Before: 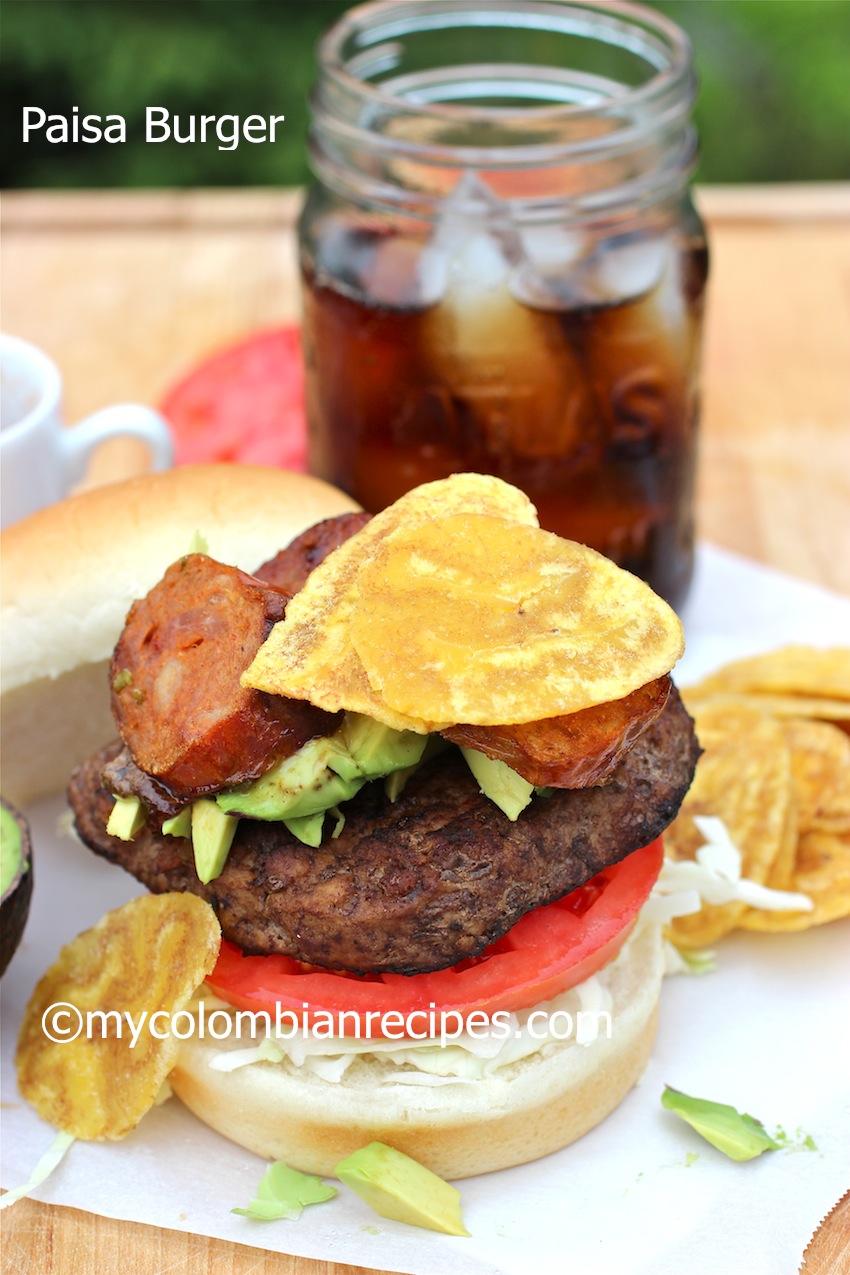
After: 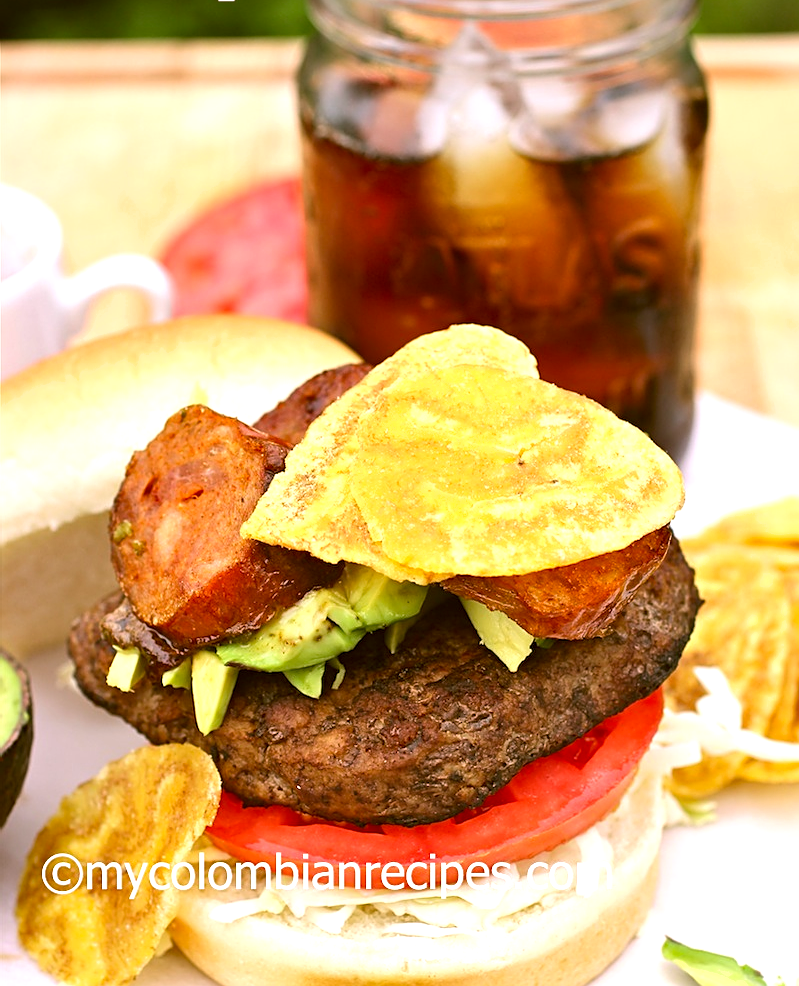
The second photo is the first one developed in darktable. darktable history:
exposure: black level correction 0, exposure 0.5 EV, compensate highlight preservation false
shadows and highlights: shadows 29.6, highlights -30.44, low approximation 0.01, soften with gaussian
color correction: highlights a* 8.78, highlights b* 15.22, shadows a* -0.366, shadows b* 25.94
sharpen: on, module defaults
crop and rotate: angle 0.035°, top 11.712%, right 5.809%, bottom 10.811%
color calibration: illuminant as shot in camera, x 0.358, y 0.373, temperature 4628.91 K
